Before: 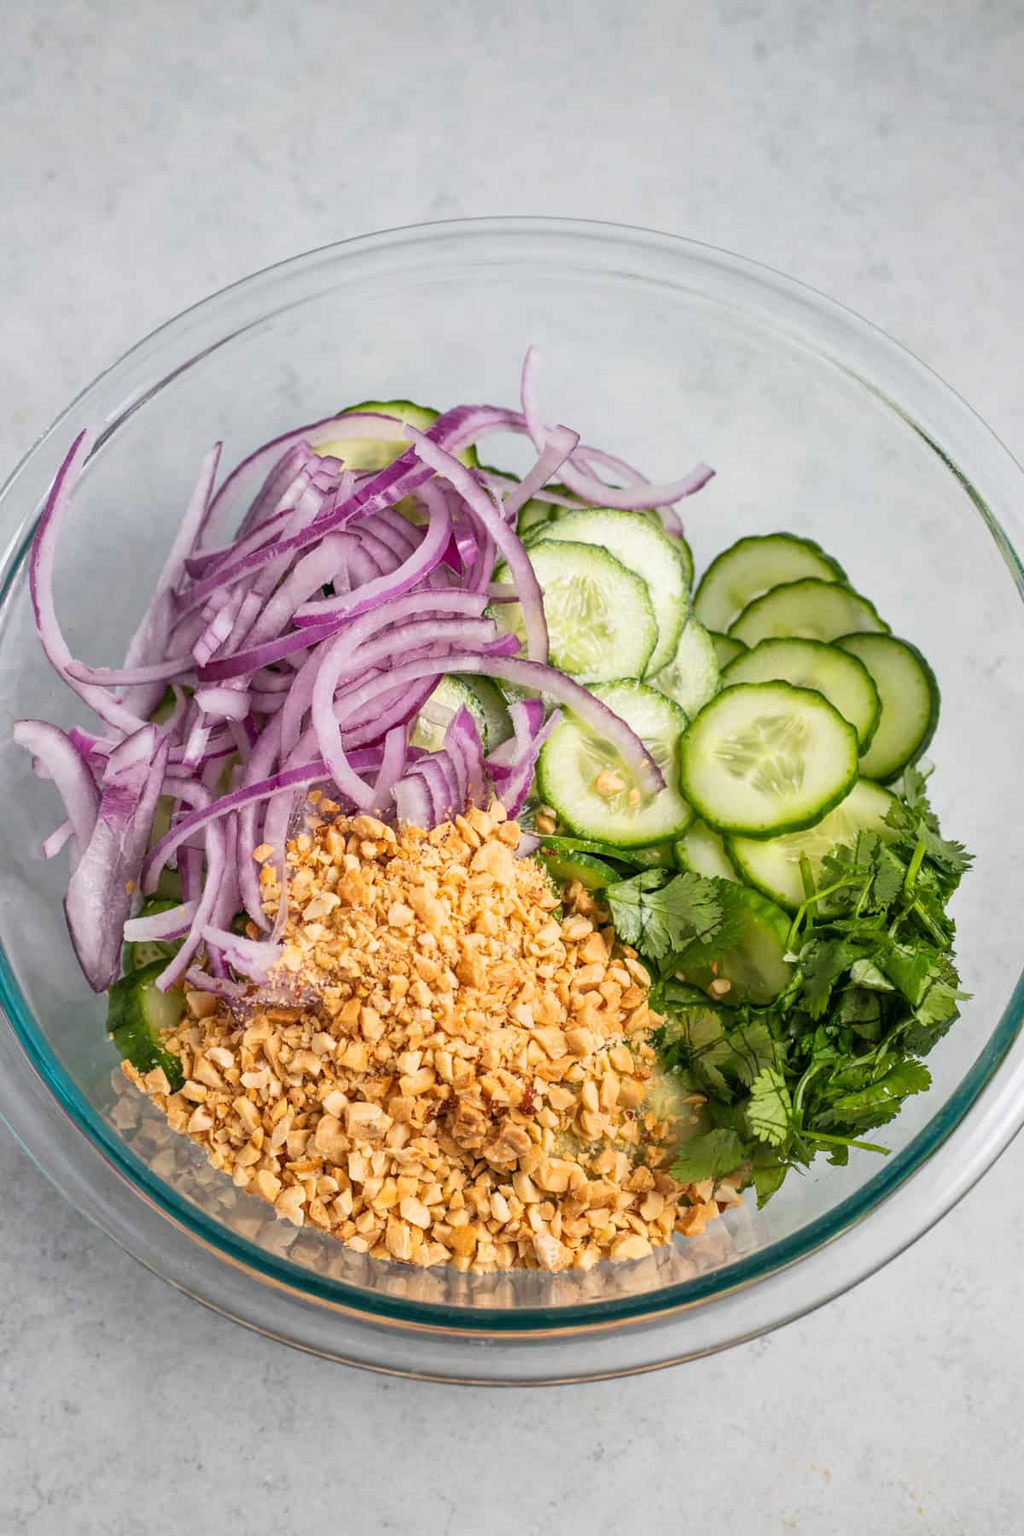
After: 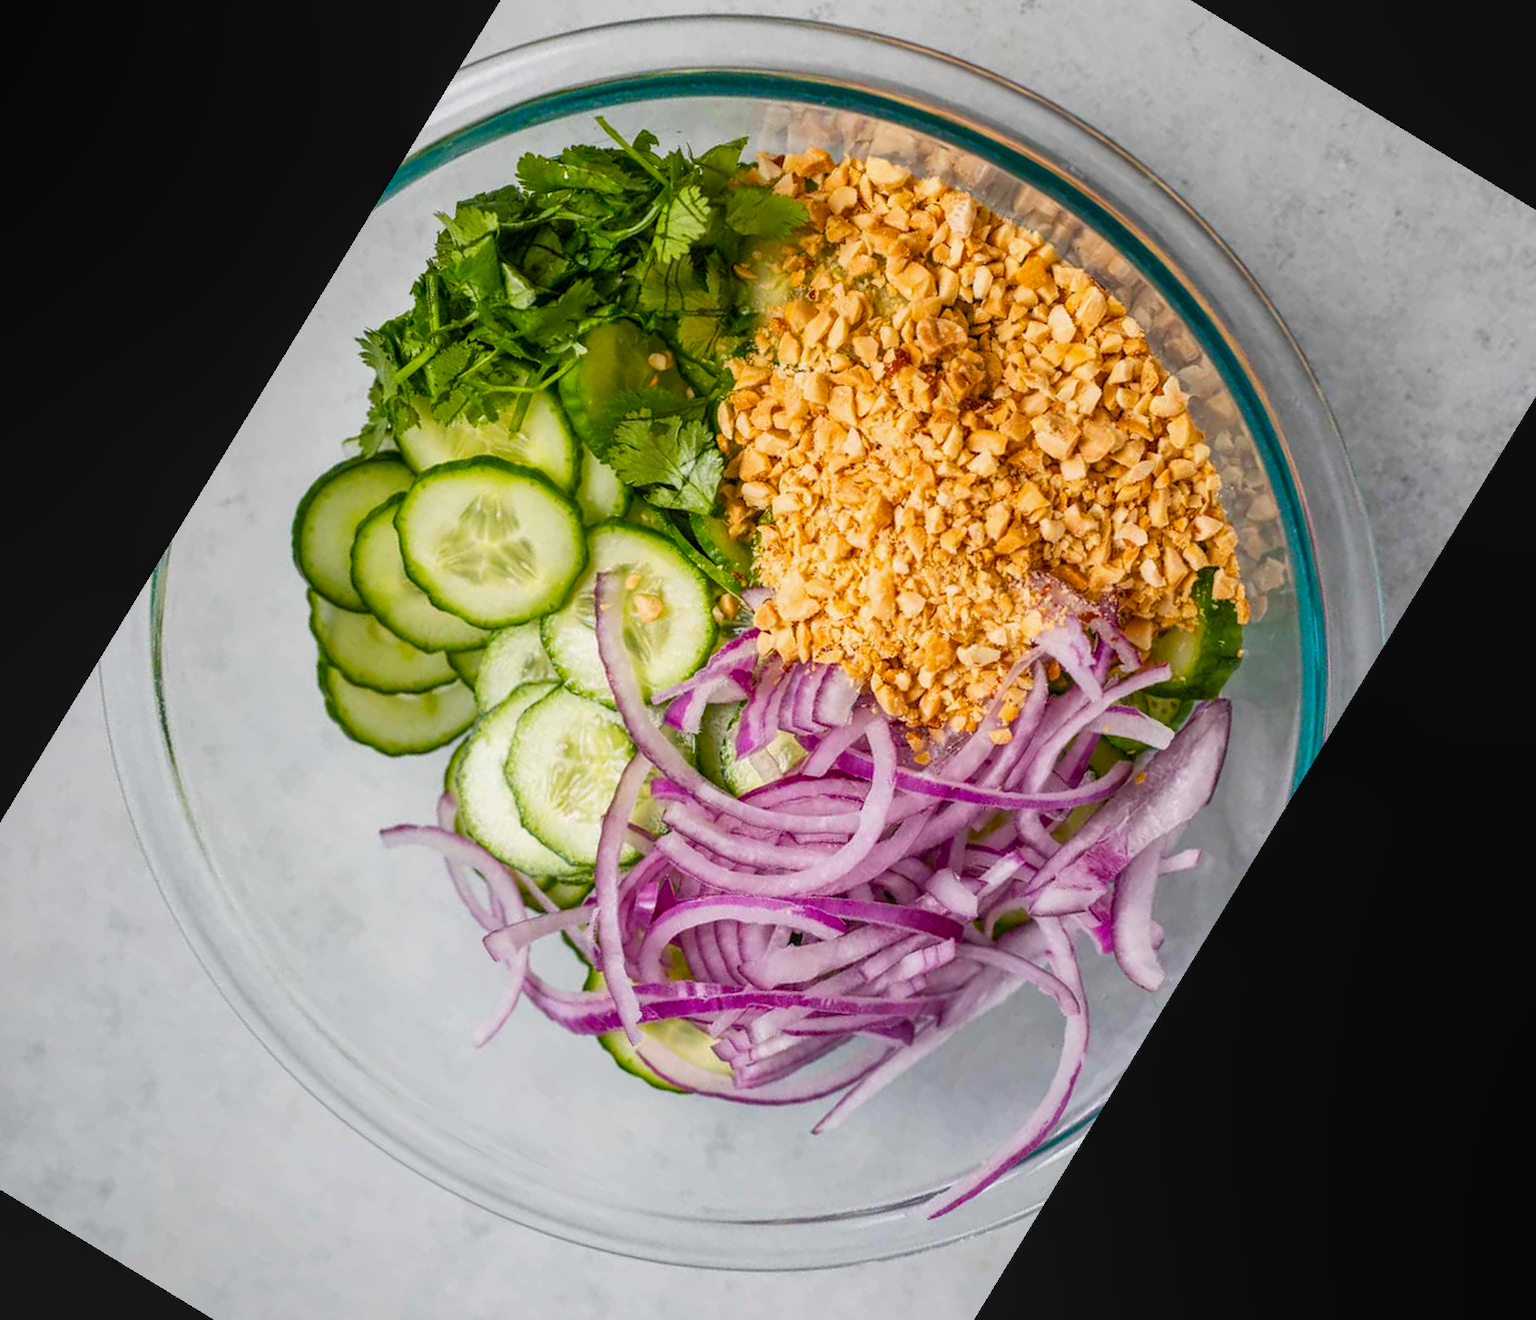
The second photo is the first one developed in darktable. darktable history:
crop and rotate: angle 148.68°, left 9.111%, top 15.603%, right 4.588%, bottom 17.041%
color balance rgb: perceptual saturation grading › global saturation 20%, perceptual saturation grading › highlights -25%, perceptual saturation grading › shadows 25%
local contrast: detail 110%
color balance: output saturation 110%
